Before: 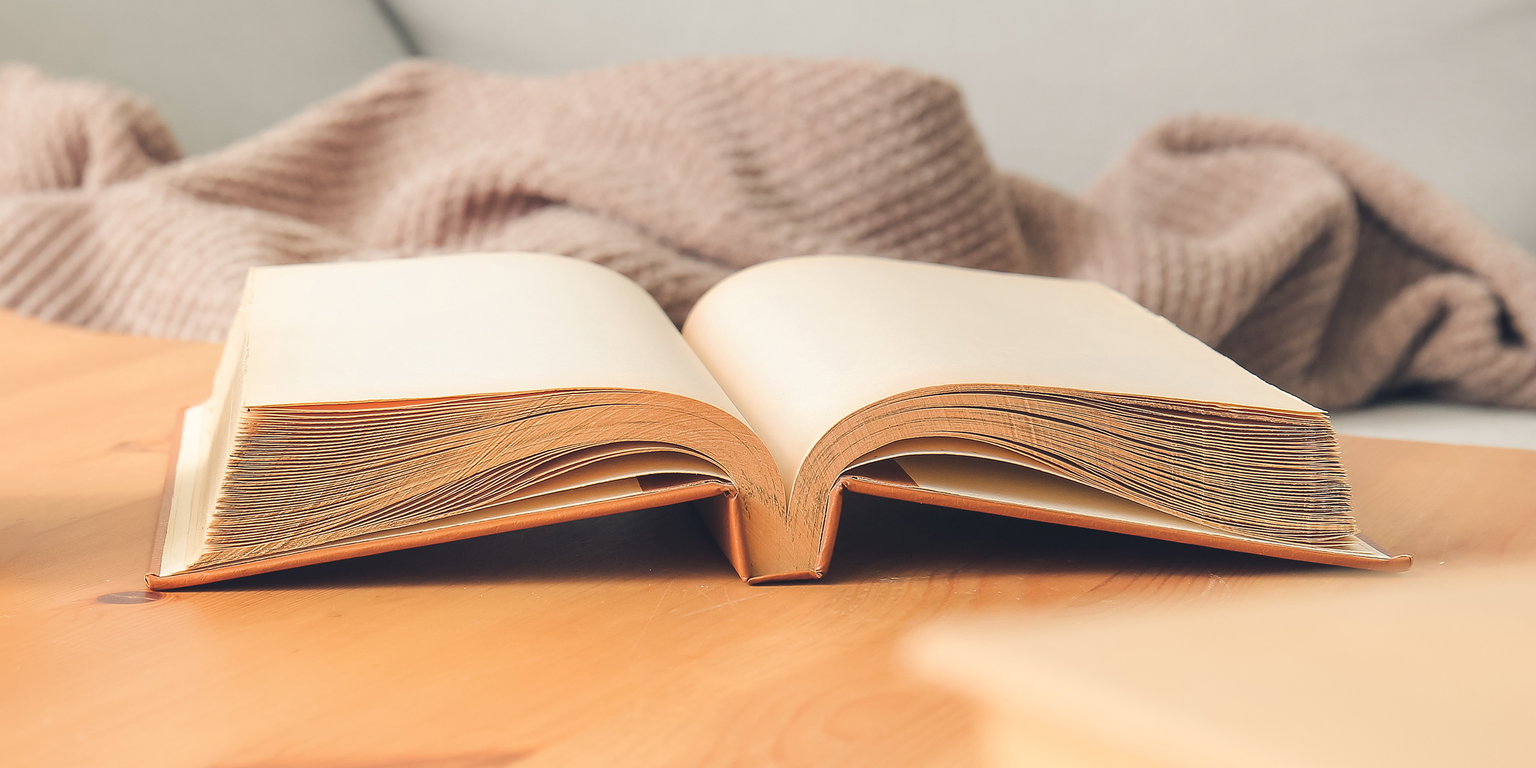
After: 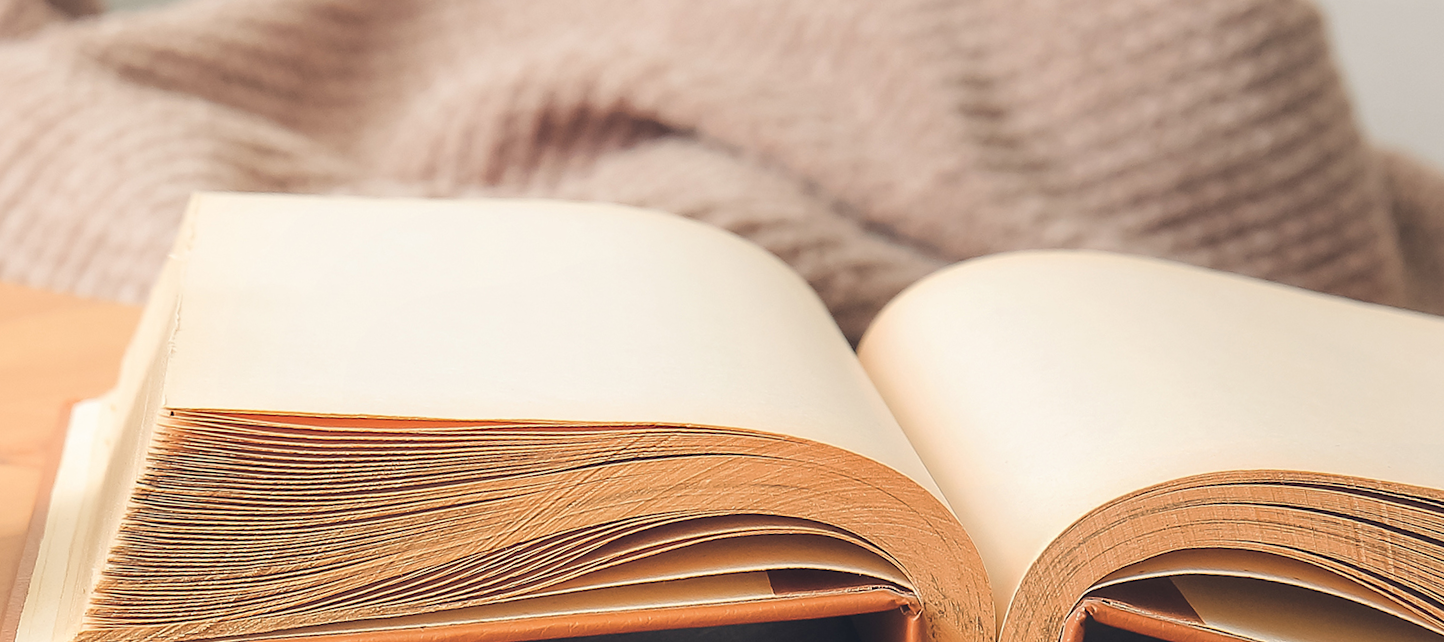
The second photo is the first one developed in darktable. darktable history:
crop and rotate: angle -5.02°, left 1.993%, top 6.744%, right 27.53%, bottom 30.554%
